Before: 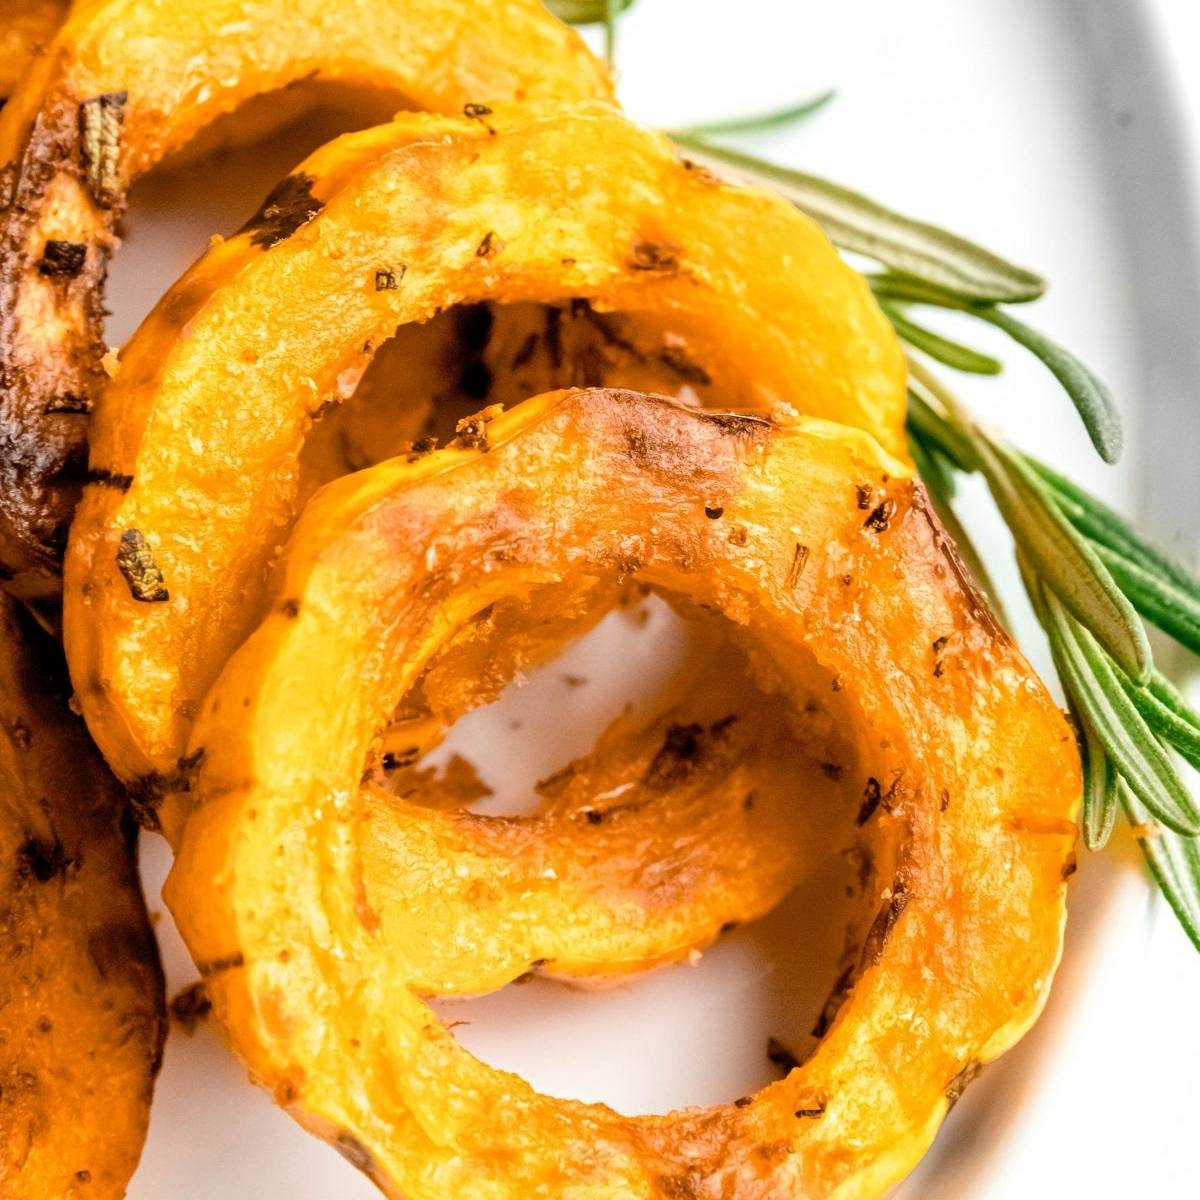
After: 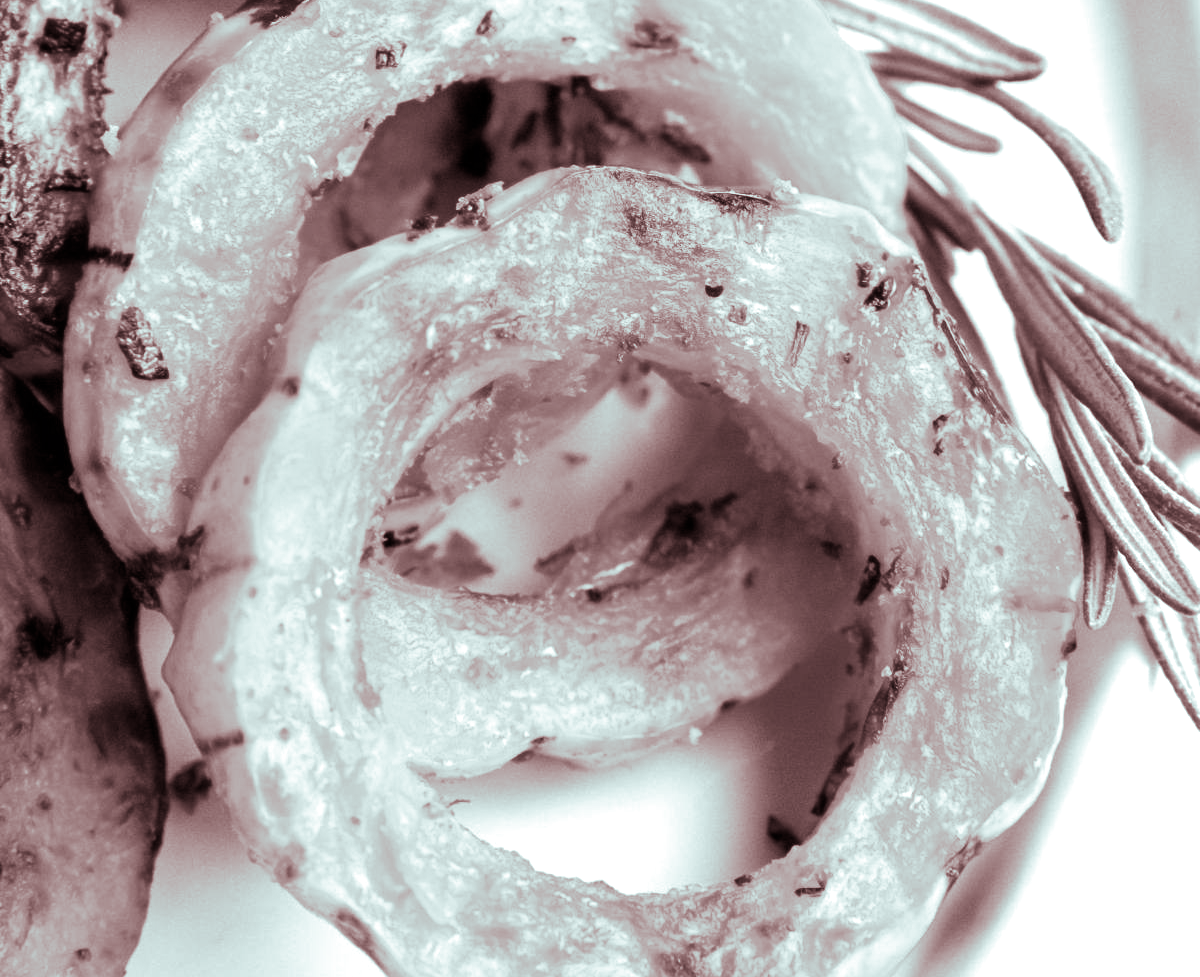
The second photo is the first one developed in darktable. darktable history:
tone equalizer: -8 EV -0.417 EV, -7 EV -0.389 EV, -6 EV -0.333 EV, -5 EV -0.222 EV, -3 EV 0.222 EV, -2 EV 0.333 EV, -1 EV 0.389 EV, +0 EV 0.417 EV, edges refinement/feathering 500, mask exposure compensation -1.57 EV, preserve details no
monochrome: on, module defaults
crop and rotate: top 18.507%
split-toning: shadows › saturation 0.3, highlights › hue 180°, highlights › saturation 0.3, compress 0%
vibrance: on, module defaults
